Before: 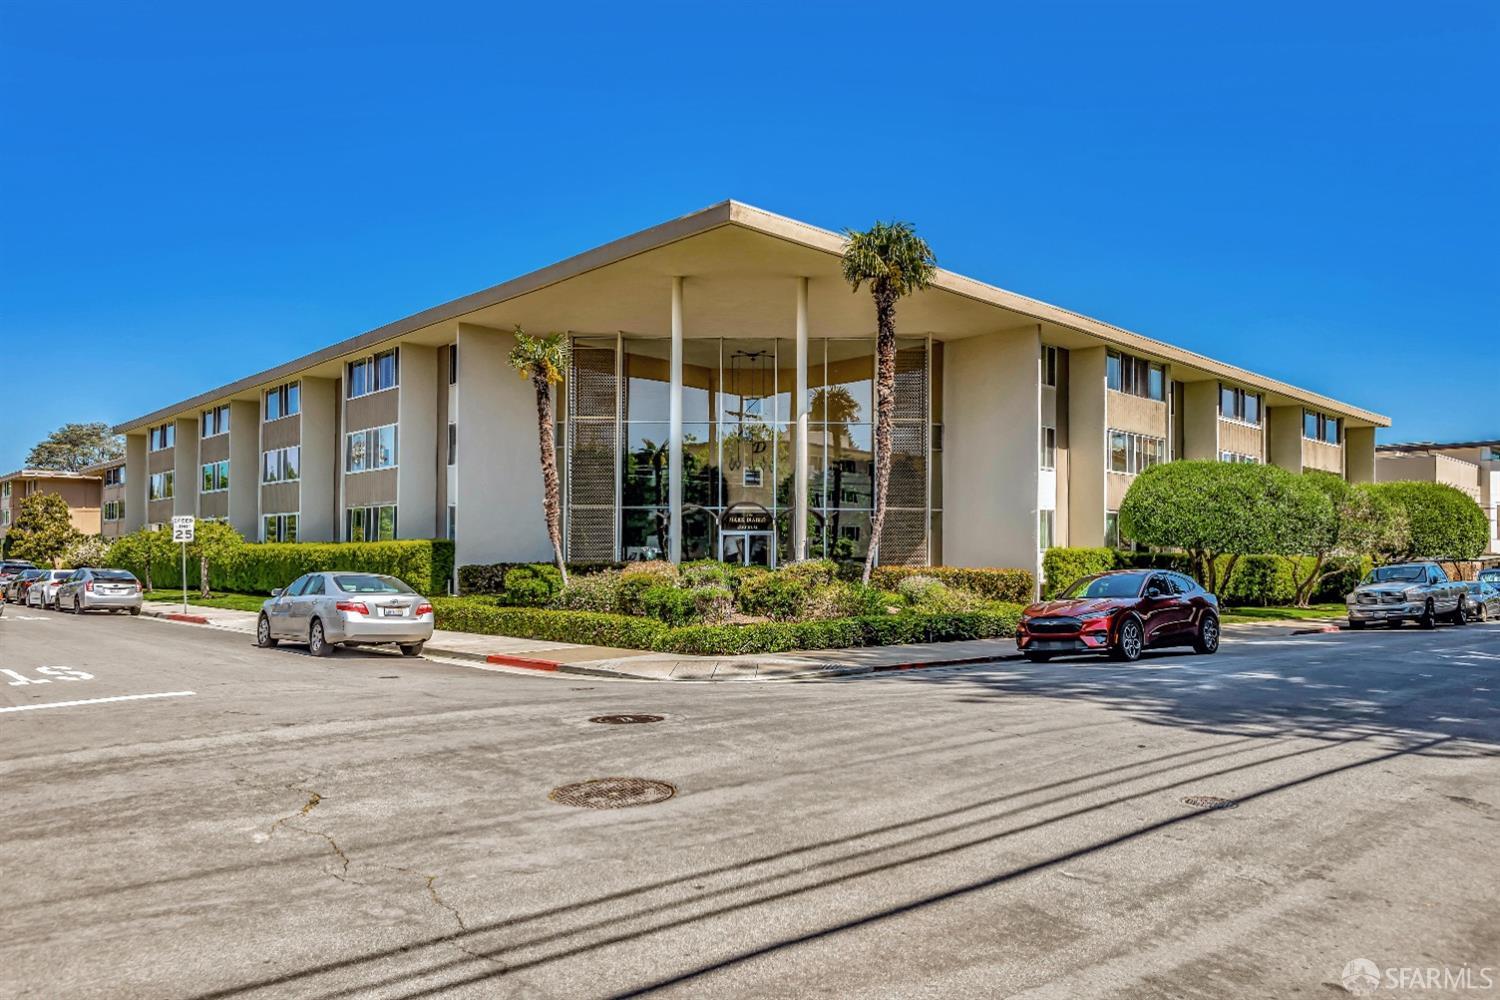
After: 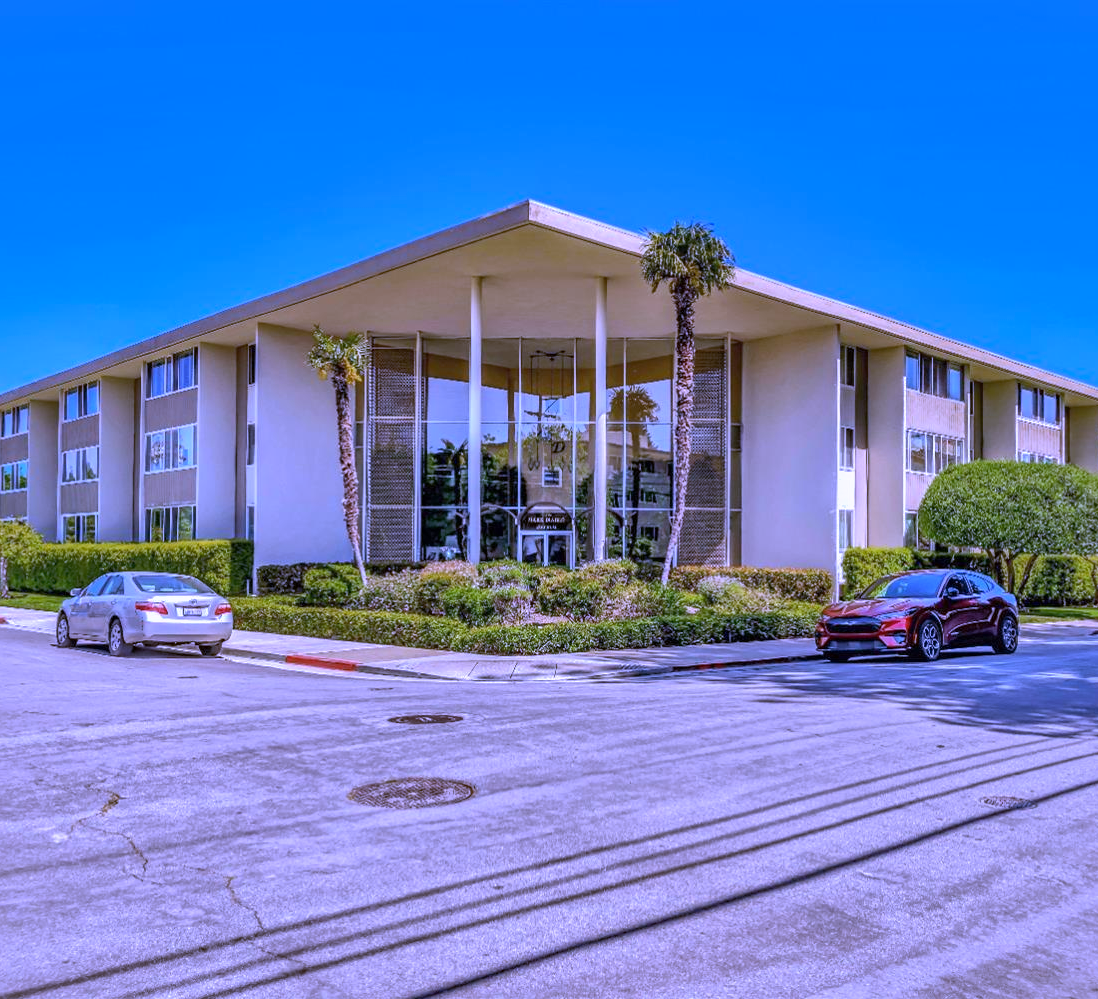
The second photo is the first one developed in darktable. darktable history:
white balance: red 0.98, blue 1.61
crop: left 13.443%, right 13.31%
shadows and highlights: on, module defaults
exposure: compensate highlight preservation false
